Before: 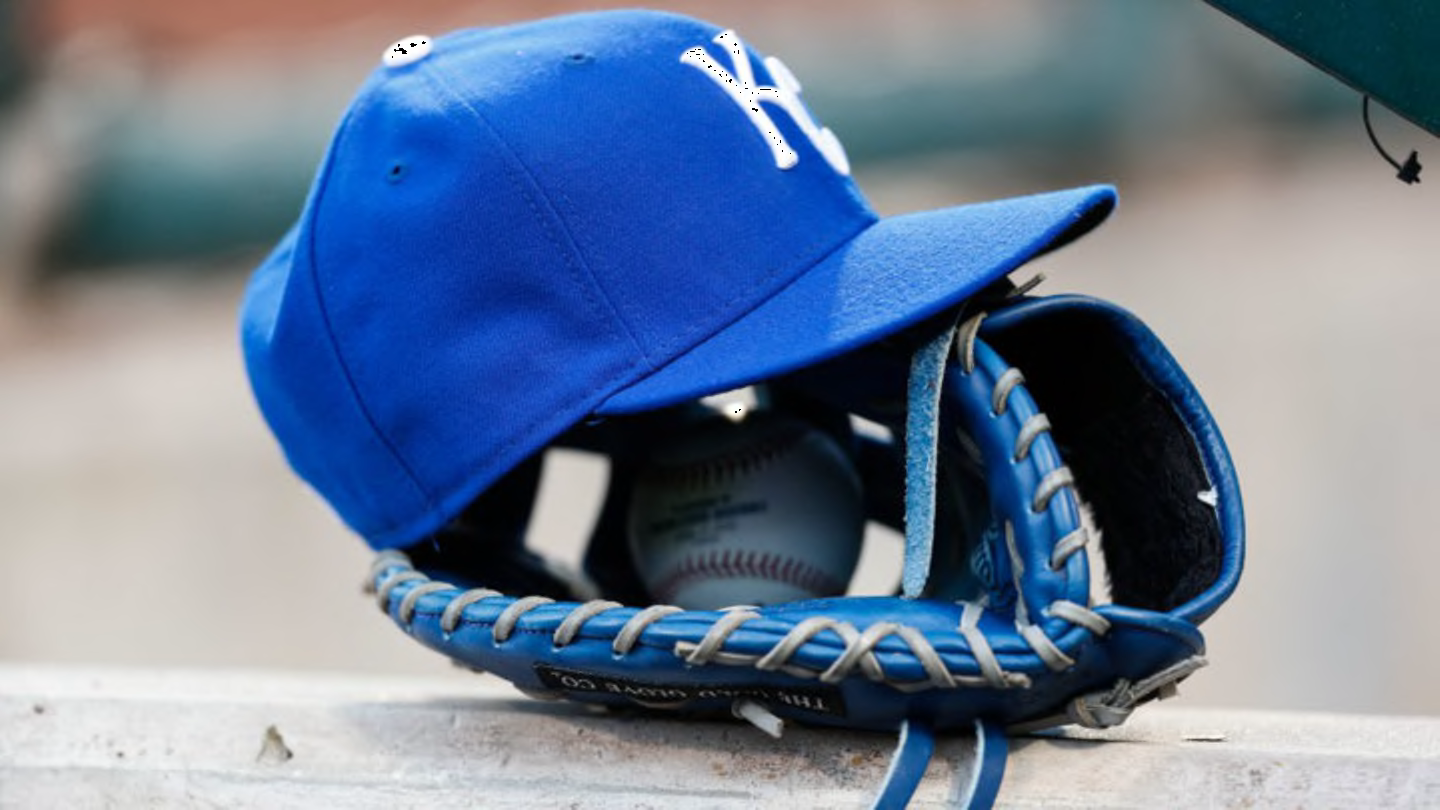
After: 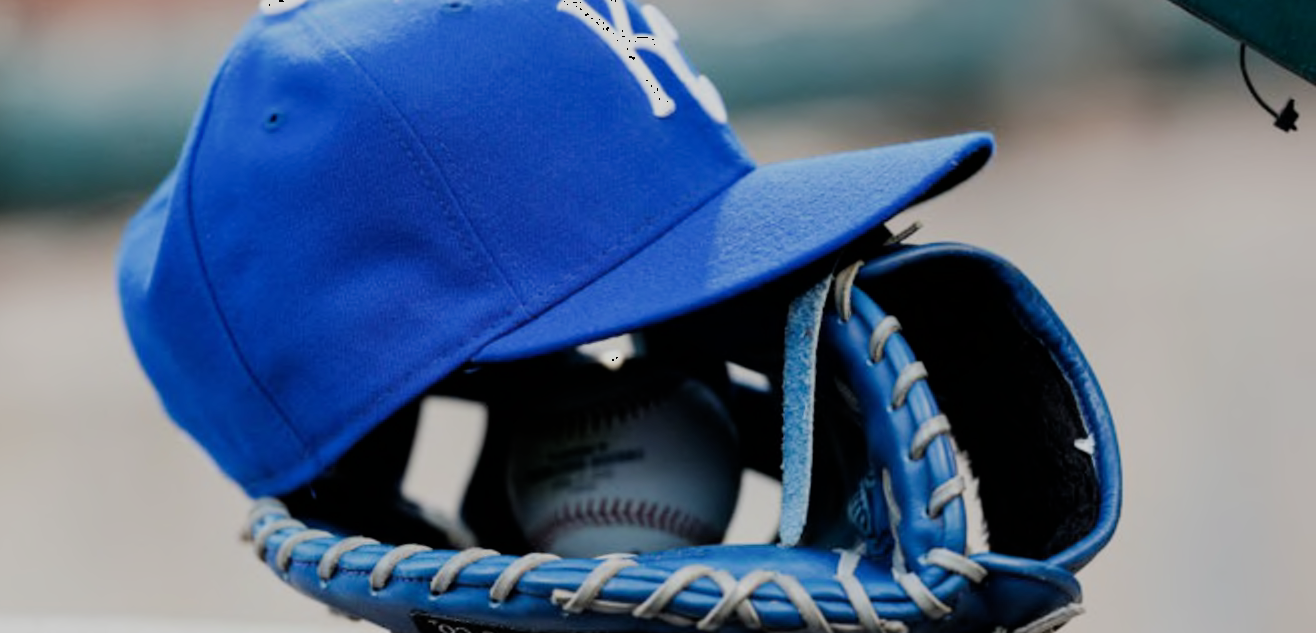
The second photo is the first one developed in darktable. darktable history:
filmic rgb: black relative exposure -7.65 EV, white relative exposure 4.56 EV, hardness 3.61
crop: left 8.558%, top 6.533%, bottom 15.214%
